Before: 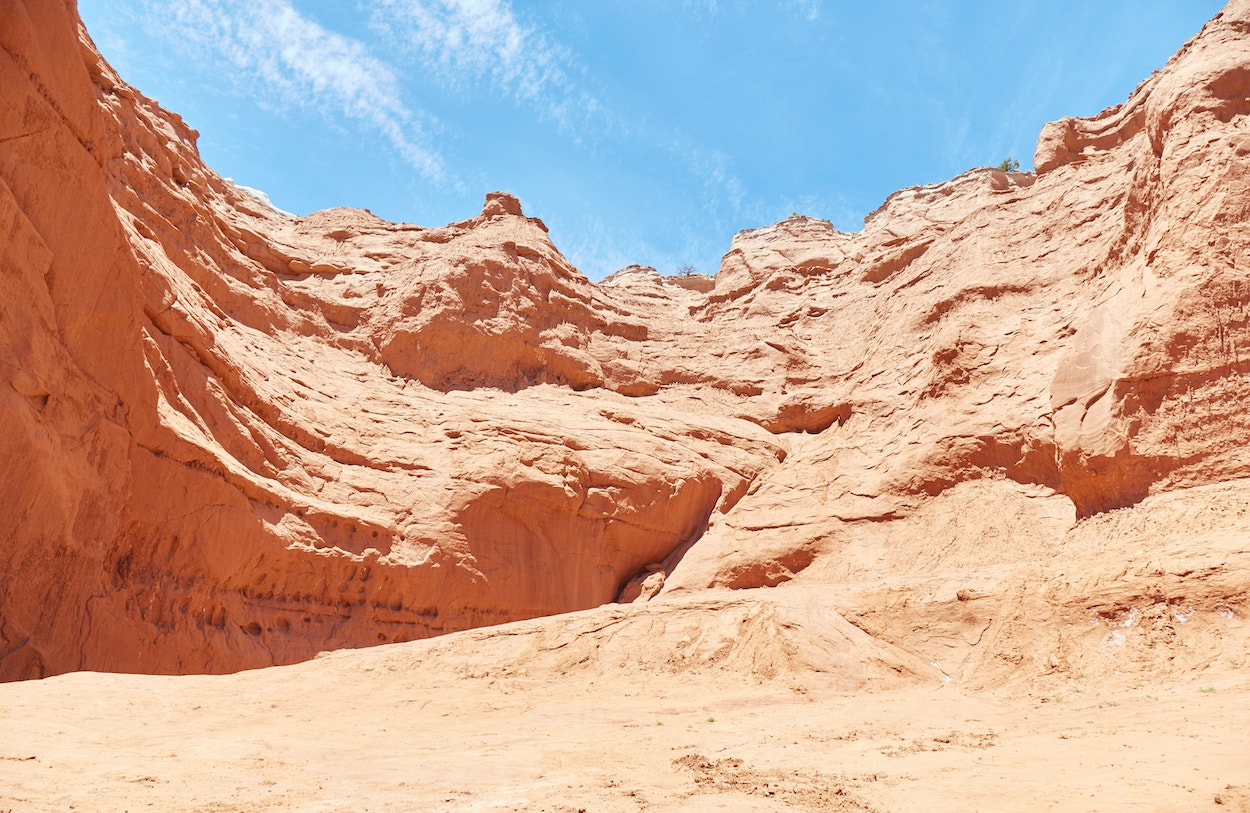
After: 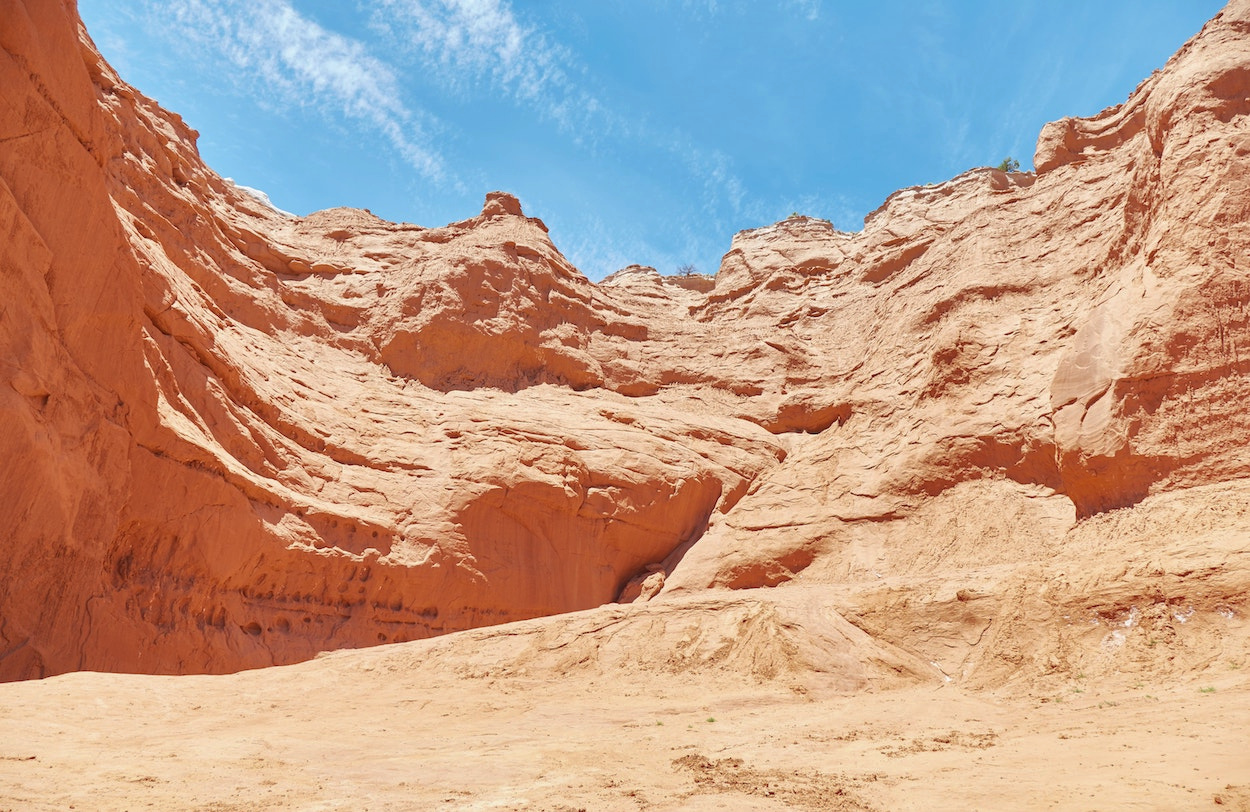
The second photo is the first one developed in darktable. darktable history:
crop: bottom 0.071%
shadows and highlights: on, module defaults
